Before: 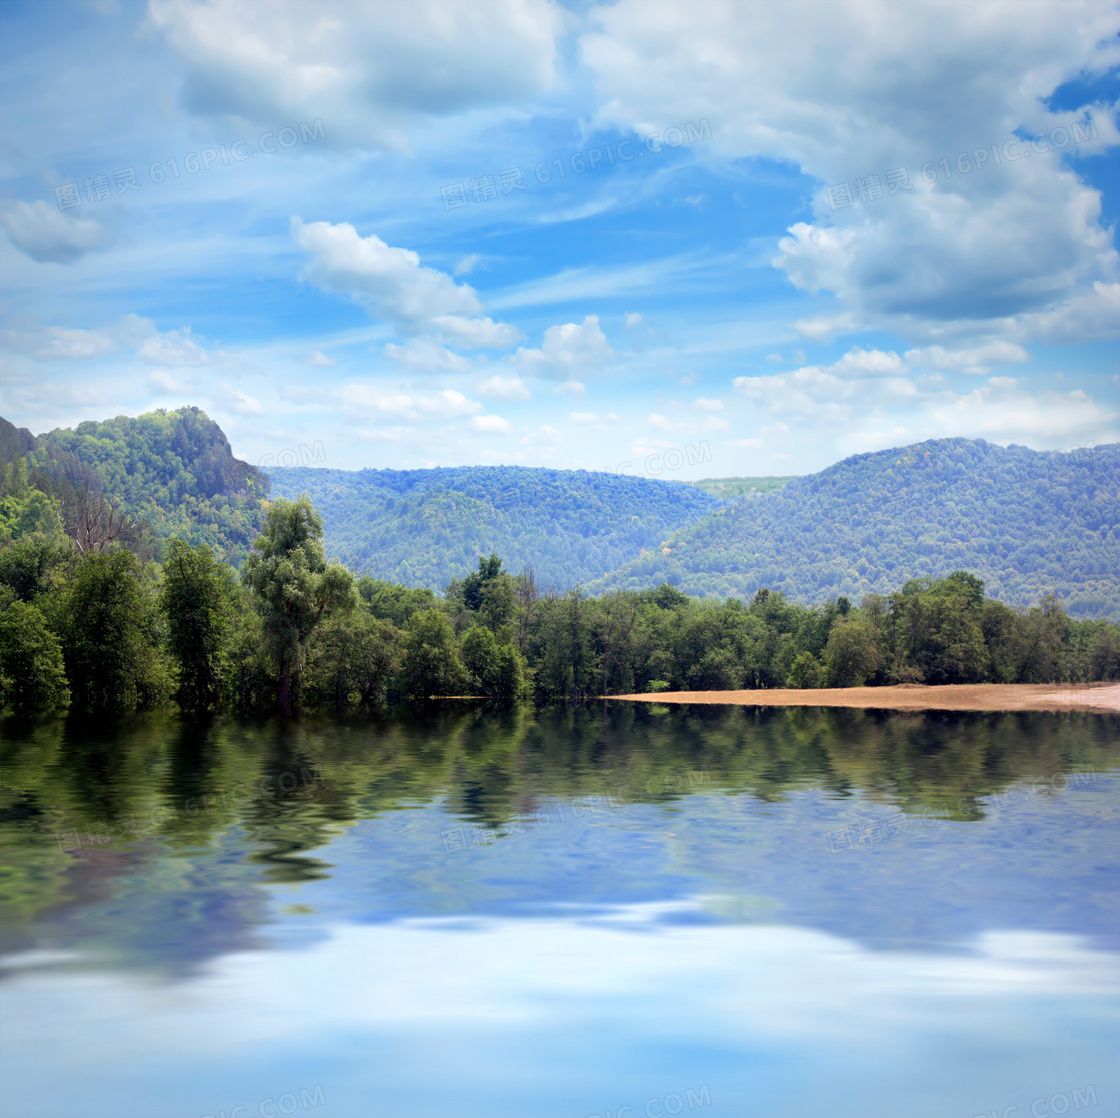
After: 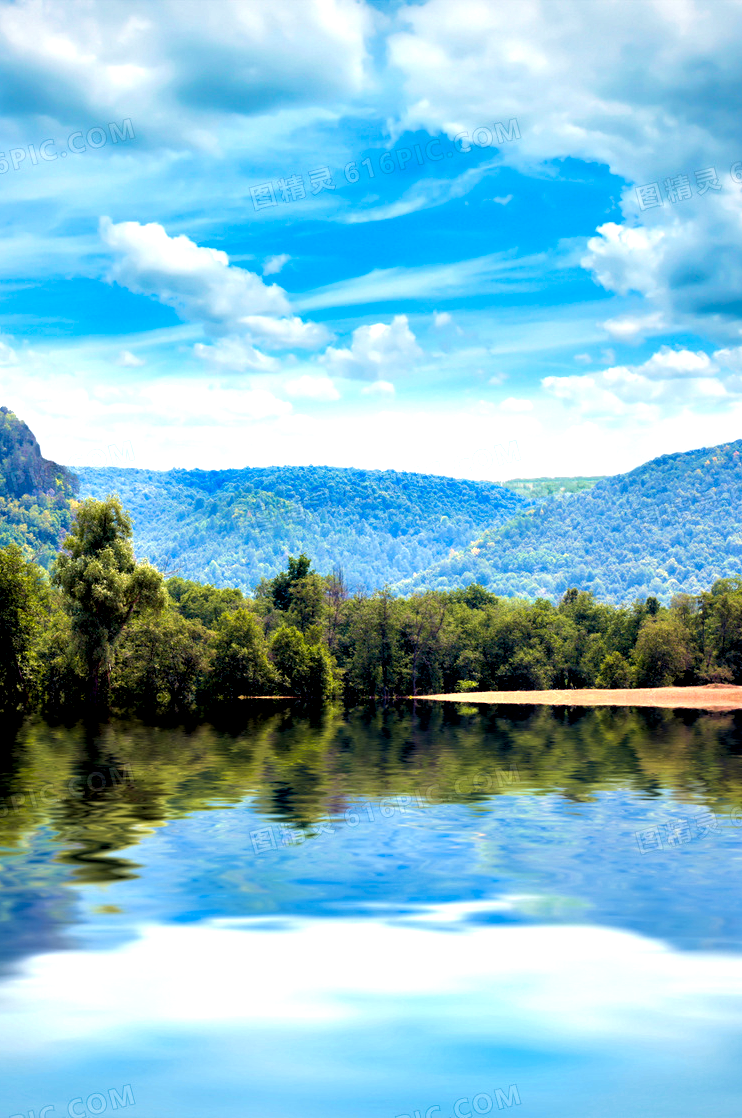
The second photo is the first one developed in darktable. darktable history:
contrast equalizer: octaves 7, y [[0.6 ×6], [0.55 ×6], [0 ×6], [0 ×6], [0 ×6]]
crop: left 17.126%, right 16.594%
velvia: strength 39.36%
shadows and highlights: shadows 25.89, highlights -25.42, highlights color adjustment 40.23%
exposure: exposure 0.296 EV, compensate highlight preservation false
color balance rgb: perceptual saturation grading › global saturation 15.066%, hue shift -7.98°
